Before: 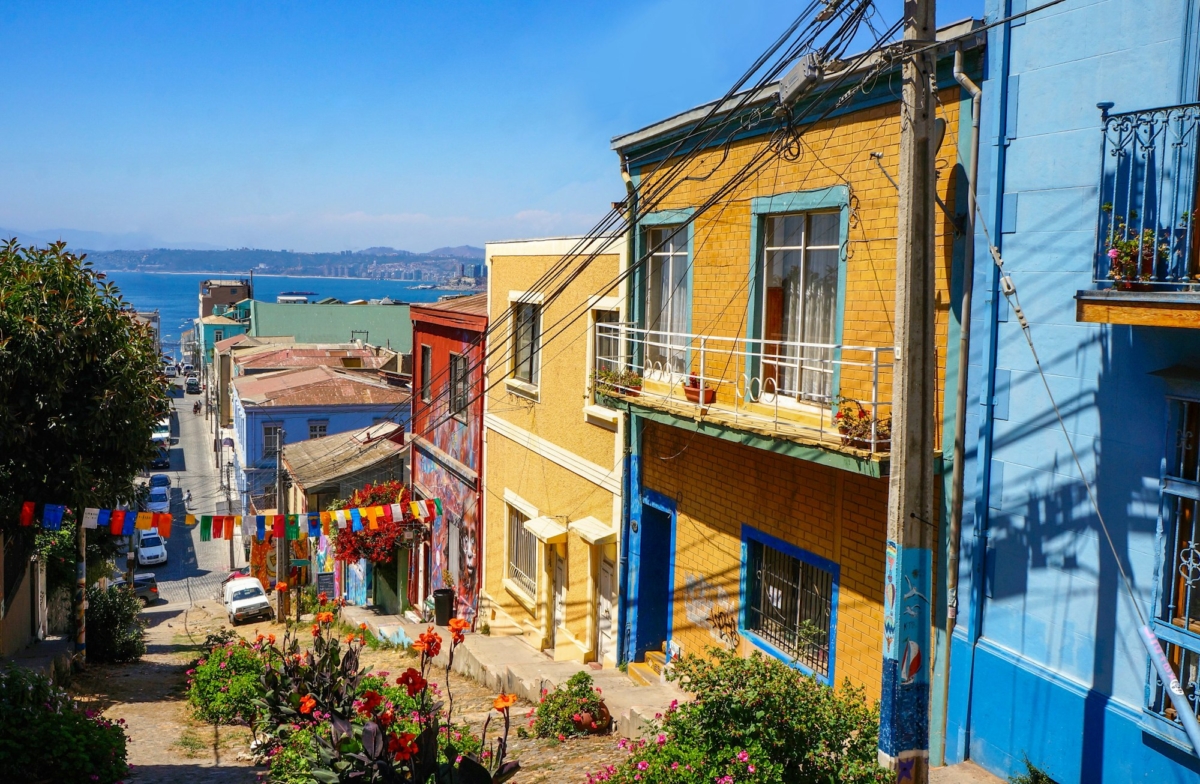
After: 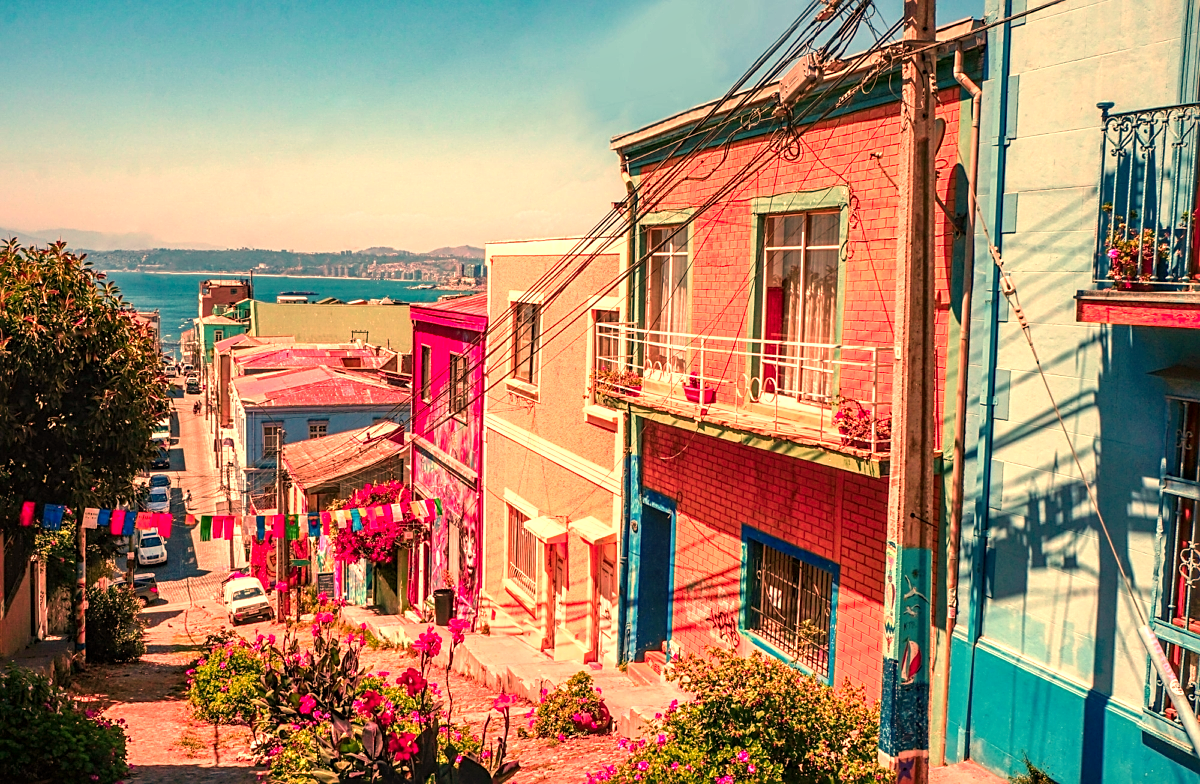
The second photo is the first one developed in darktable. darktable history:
white balance: red 1.467, blue 0.684
local contrast: detail 130%
color zones: curves: ch1 [(0.239, 0.552) (0.75, 0.5)]; ch2 [(0.25, 0.462) (0.749, 0.457)], mix 25.94%
exposure: exposure 0.485 EV, compensate highlight preservation false
sharpen: on, module defaults
